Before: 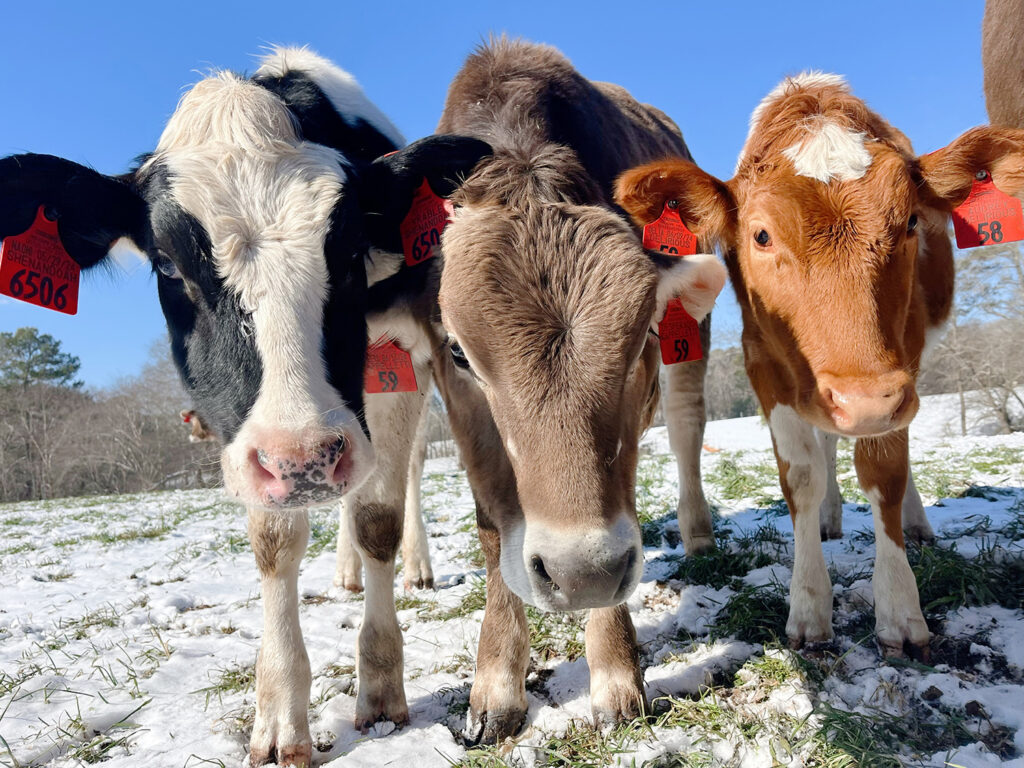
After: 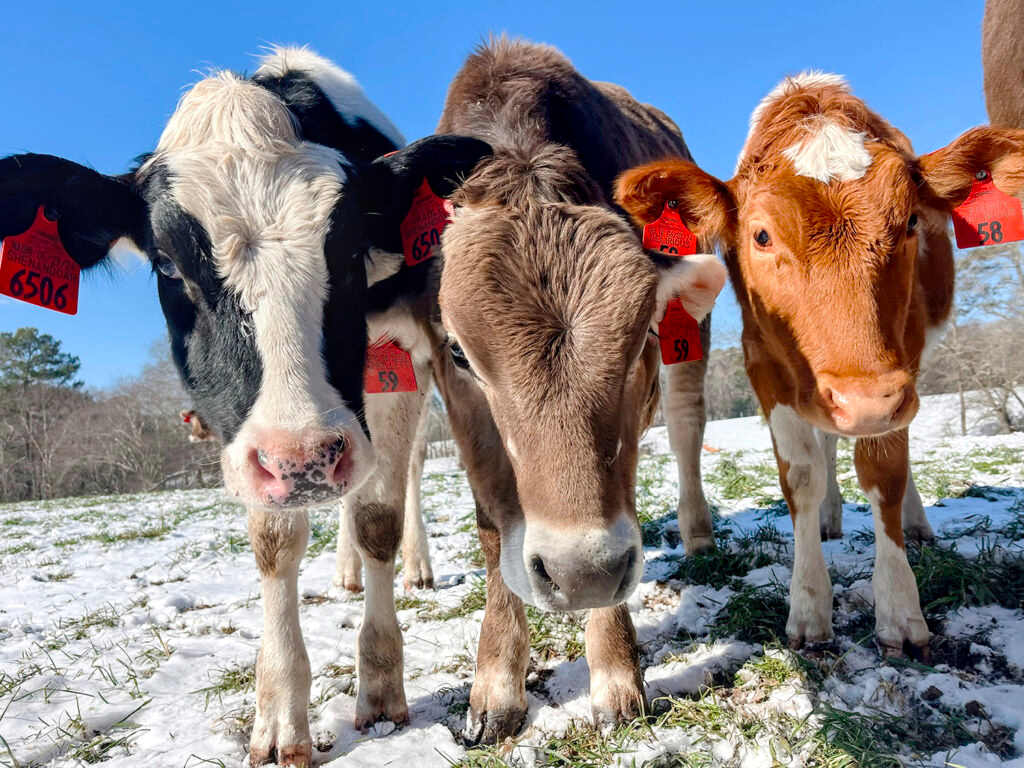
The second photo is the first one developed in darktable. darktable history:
tone equalizer: -8 EV 0.06 EV, smoothing diameter 25%, edges refinement/feathering 10, preserve details guided filter
local contrast: on, module defaults
